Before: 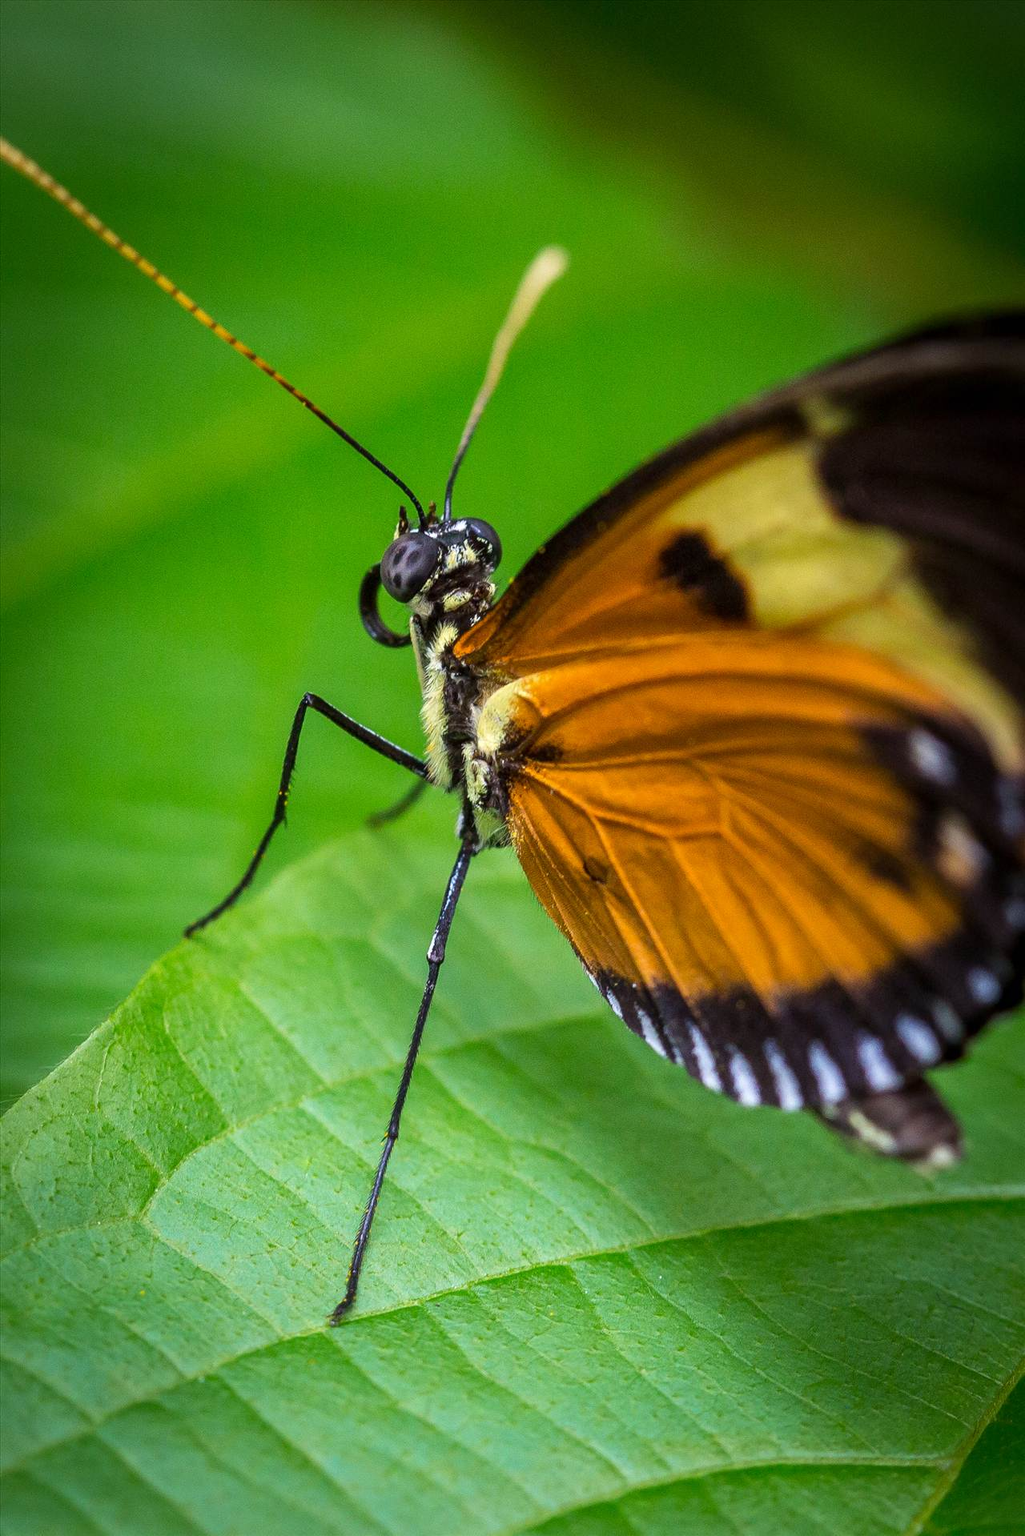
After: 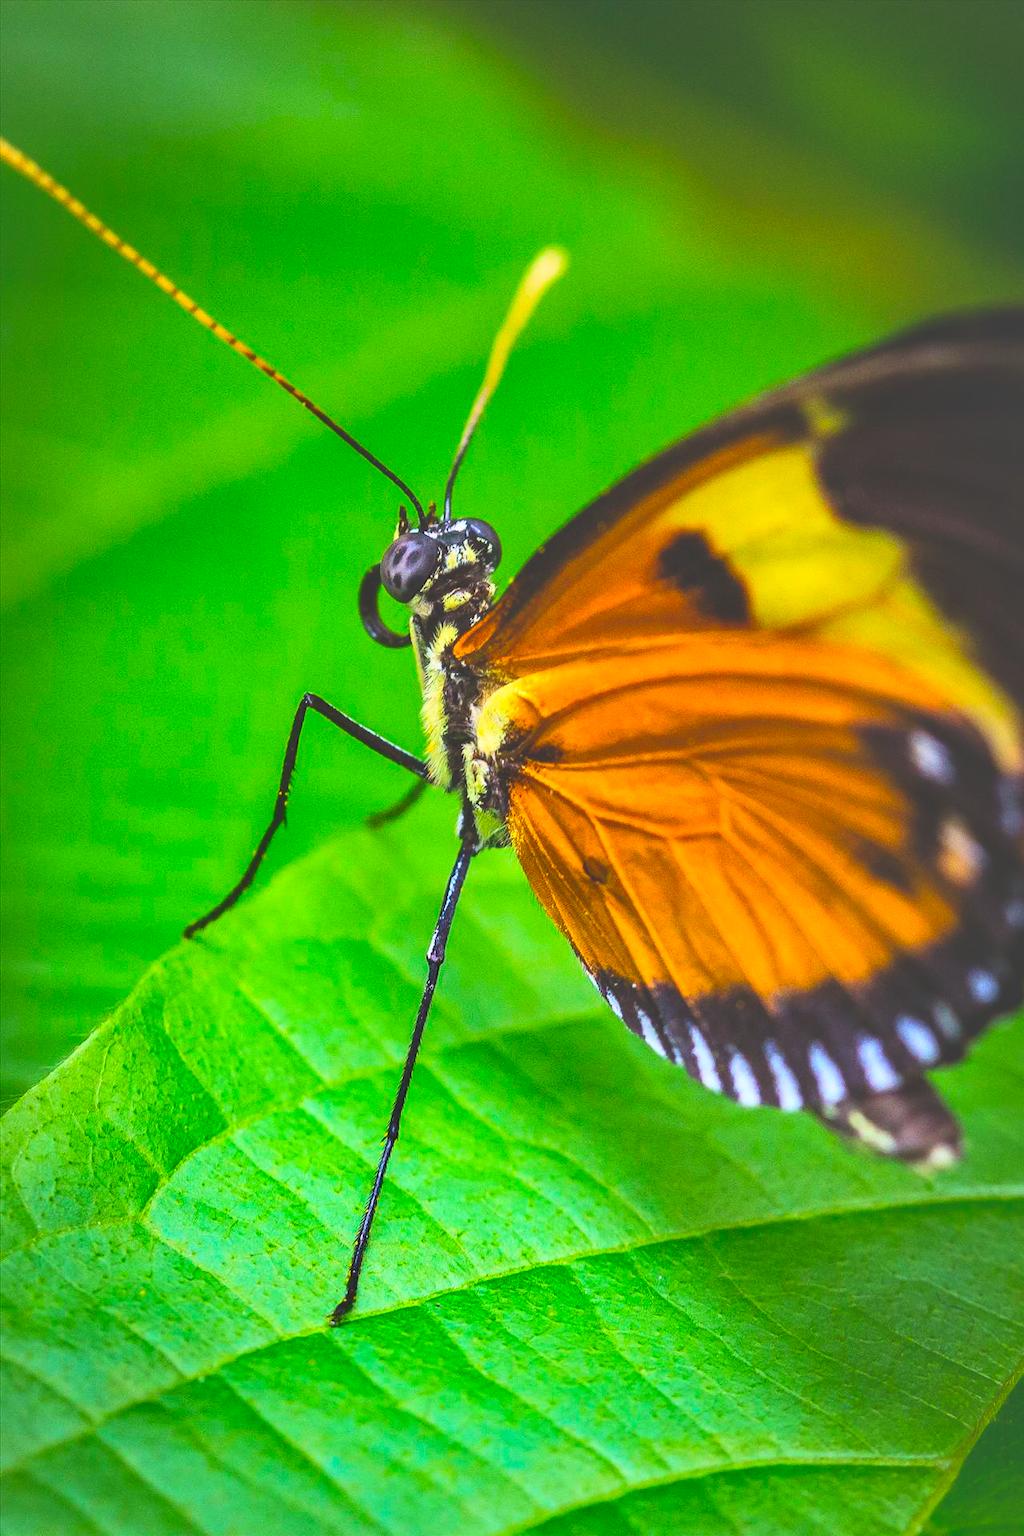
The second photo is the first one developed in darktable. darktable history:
color balance rgb: perceptual saturation grading › global saturation 30%, global vibrance 20%
shadows and highlights: shadows 43.71, white point adjustment -1.46, soften with gaussian
exposure: black level correction -0.028, compensate highlight preservation false
base curve: curves: ch0 [(0, 0) (0.666, 0.806) (1, 1)]
contrast brightness saturation: contrast 0.2, brightness 0.16, saturation 0.22
